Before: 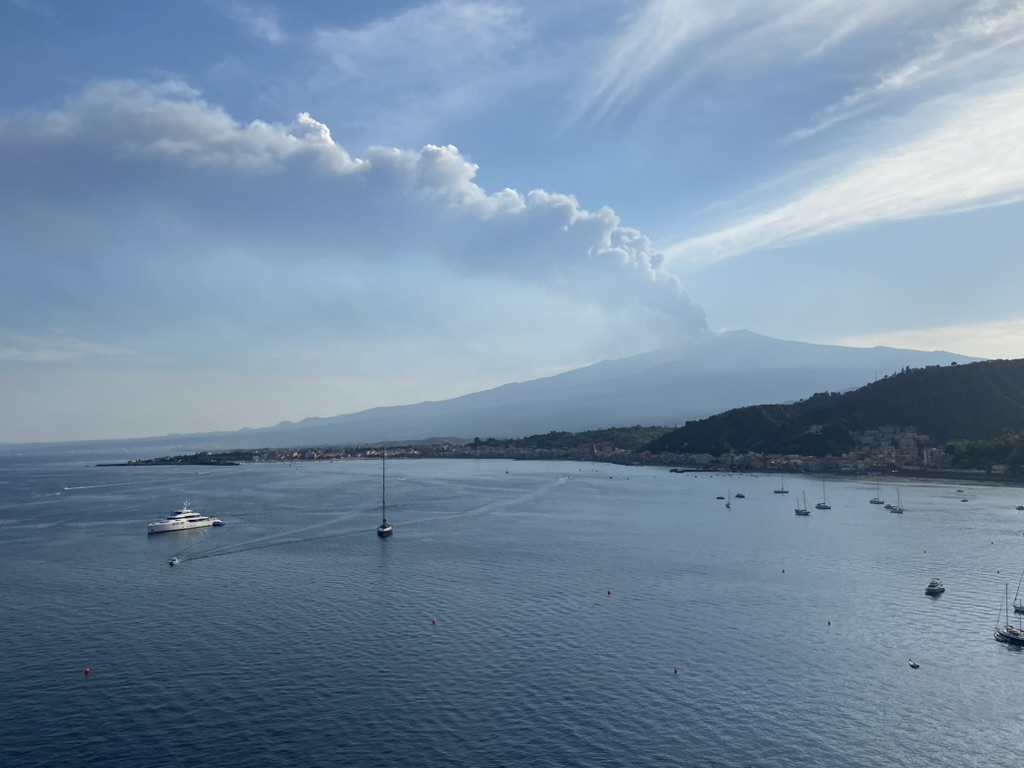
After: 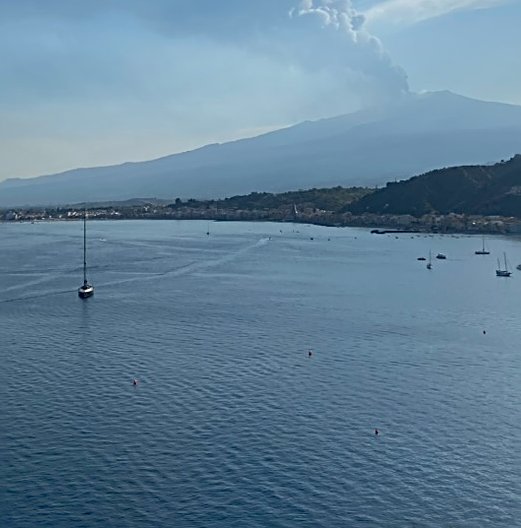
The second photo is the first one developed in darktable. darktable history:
sharpen: radius 2.676, amount 0.669
crop and rotate: left 29.237%, top 31.152%, right 19.807%
shadows and highlights: on, module defaults
white balance: emerald 1
